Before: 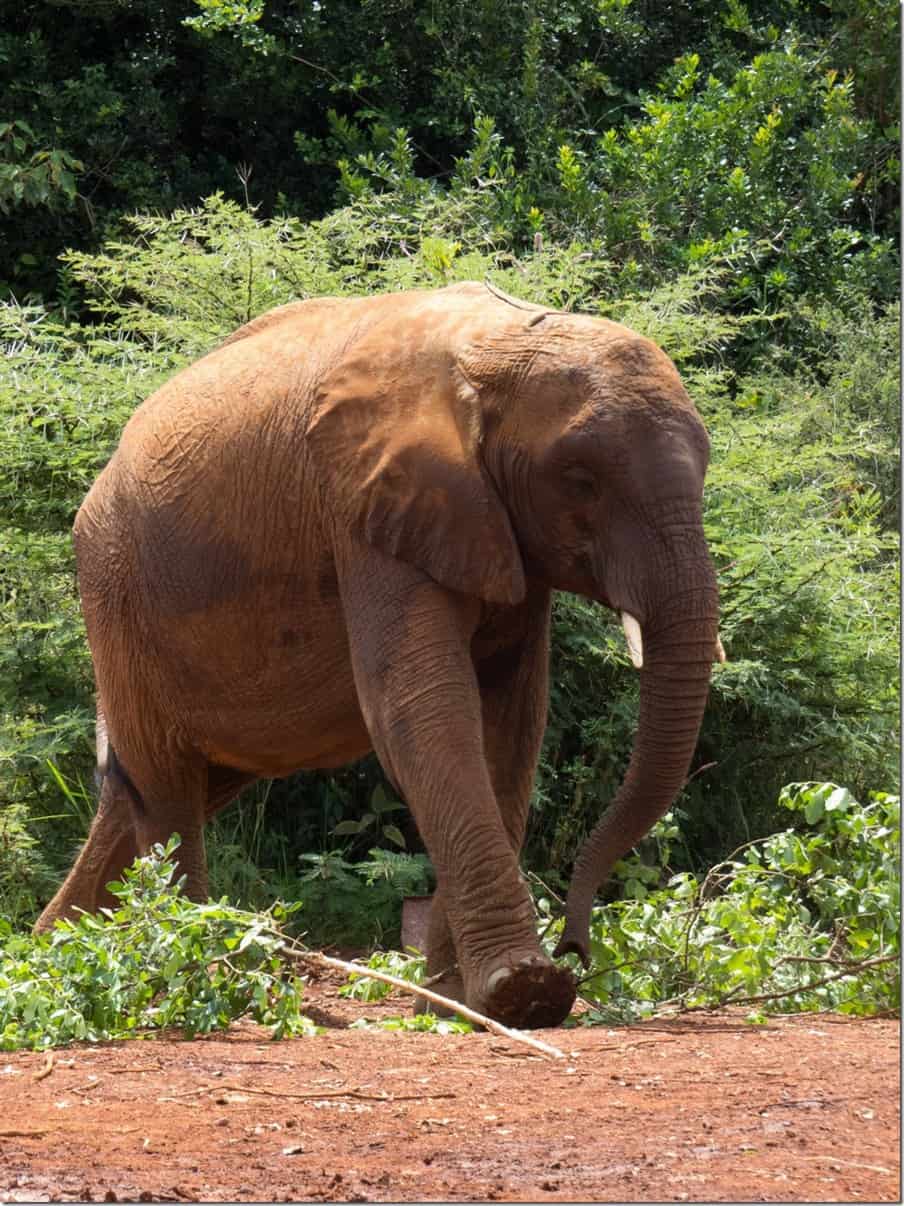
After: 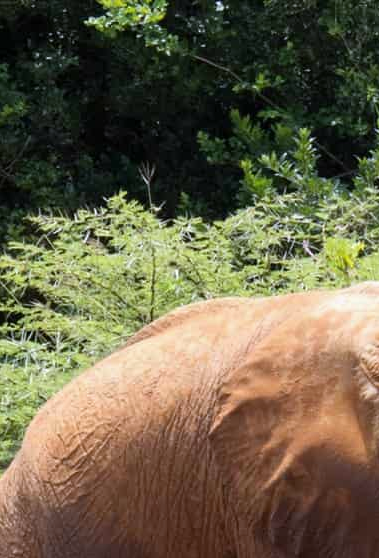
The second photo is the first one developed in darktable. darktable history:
crop and rotate: left 10.817%, top 0.062%, right 47.194%, bottom 53.626%
white balance: red 0.984, blue 1.059
